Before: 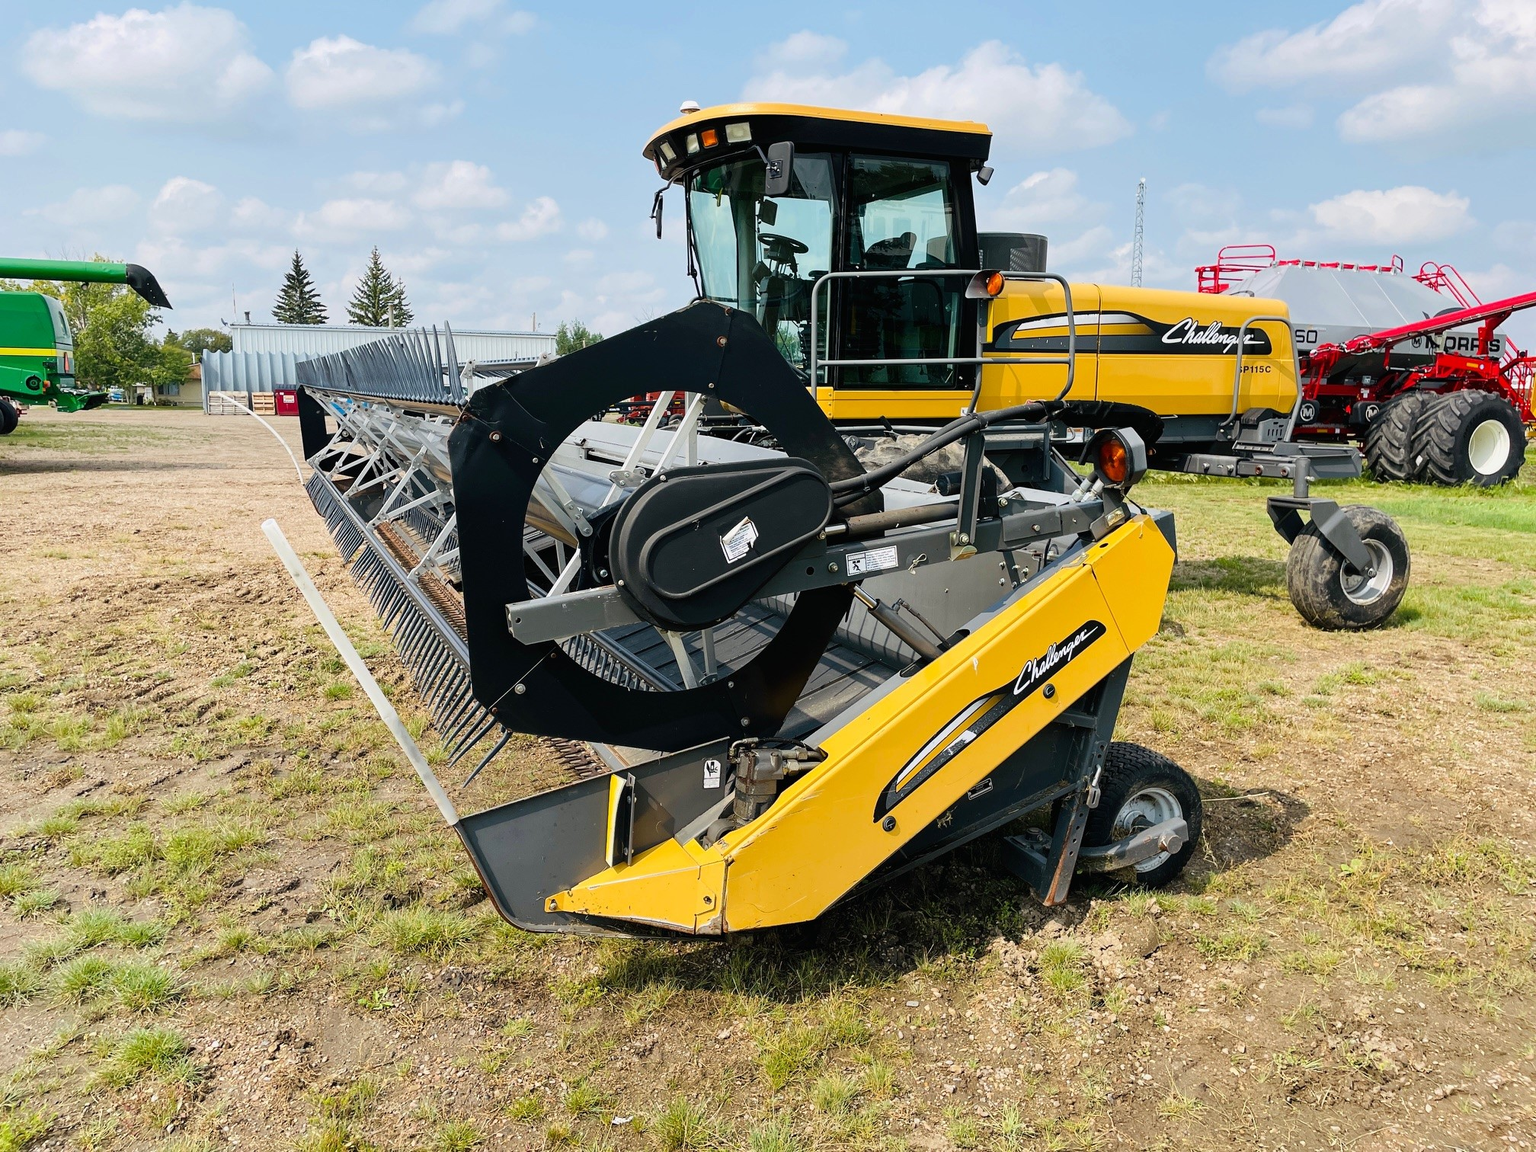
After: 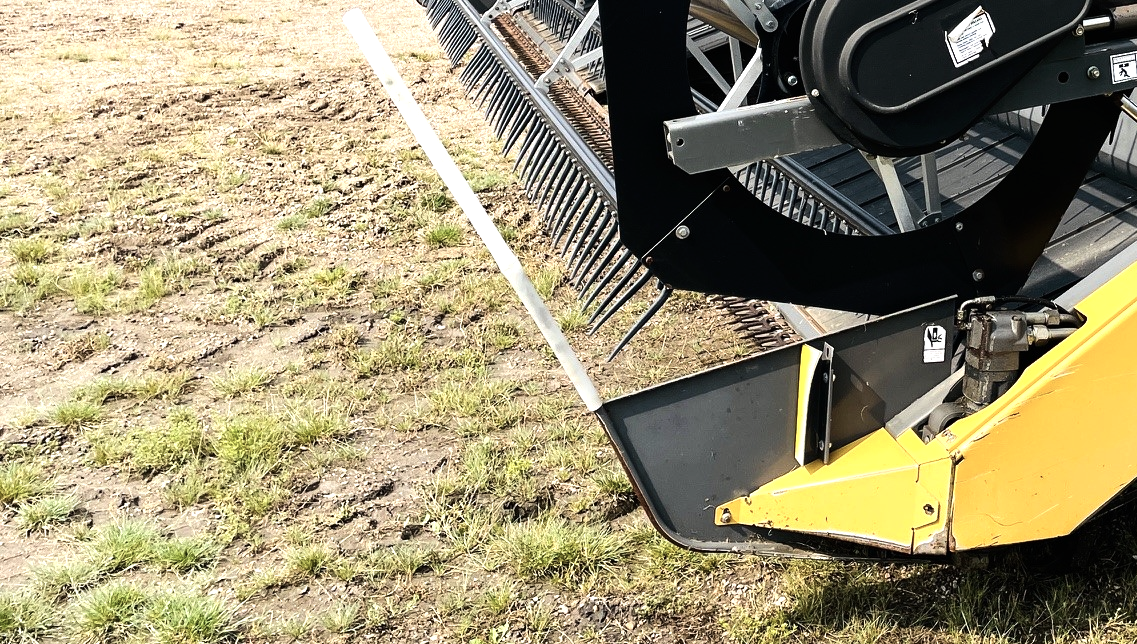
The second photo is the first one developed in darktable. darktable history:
crop: top 44.483%, right 43.593%, bottom 12.892%
contrast brightness saturation: contrast 0.06, brightness -0.01, saturation -0.23
tone equalizer: -8 EV -0.75 EV, -7 EV -0.7 EV, -6 EV -0.6 EV, -5 EV -0.4 EV, -3 EV 0.4 EV, -2 EV 0.6 EV, -1 EV 0.7 EV, +0 EV 0.75 EV, edges refinement/feathering 500, mask exposure compensation -1.57 EV, preserve details no
